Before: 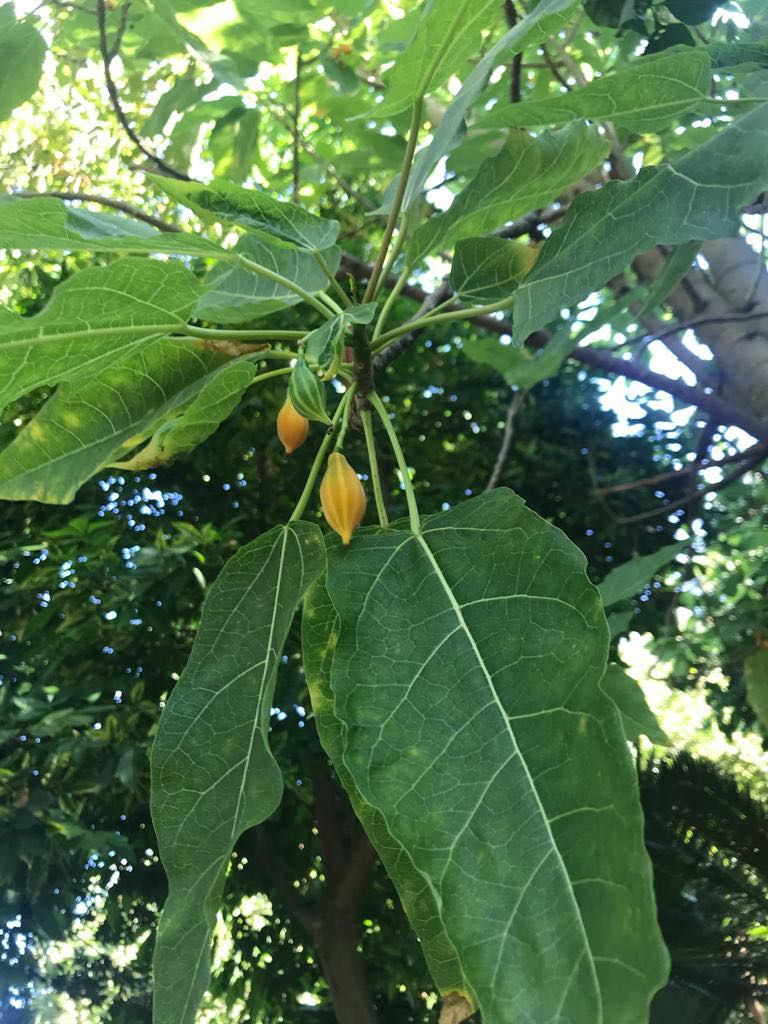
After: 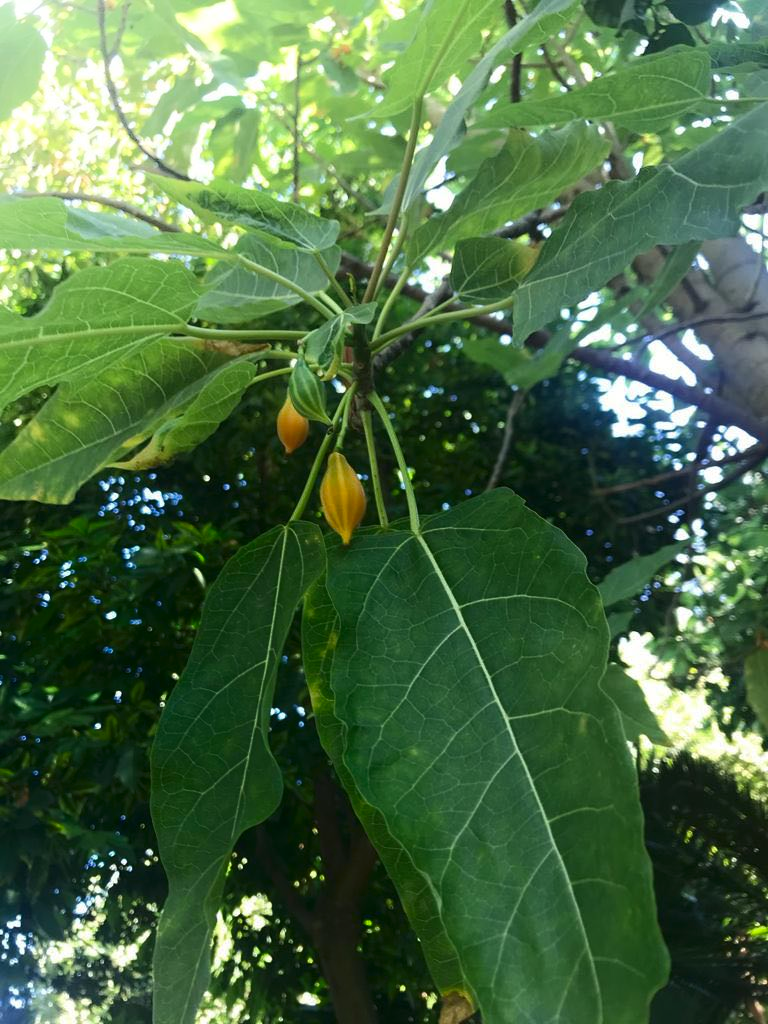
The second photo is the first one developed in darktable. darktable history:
shadows and highlights: shadows -89.46, highlights 88.27, soften with gaussian
